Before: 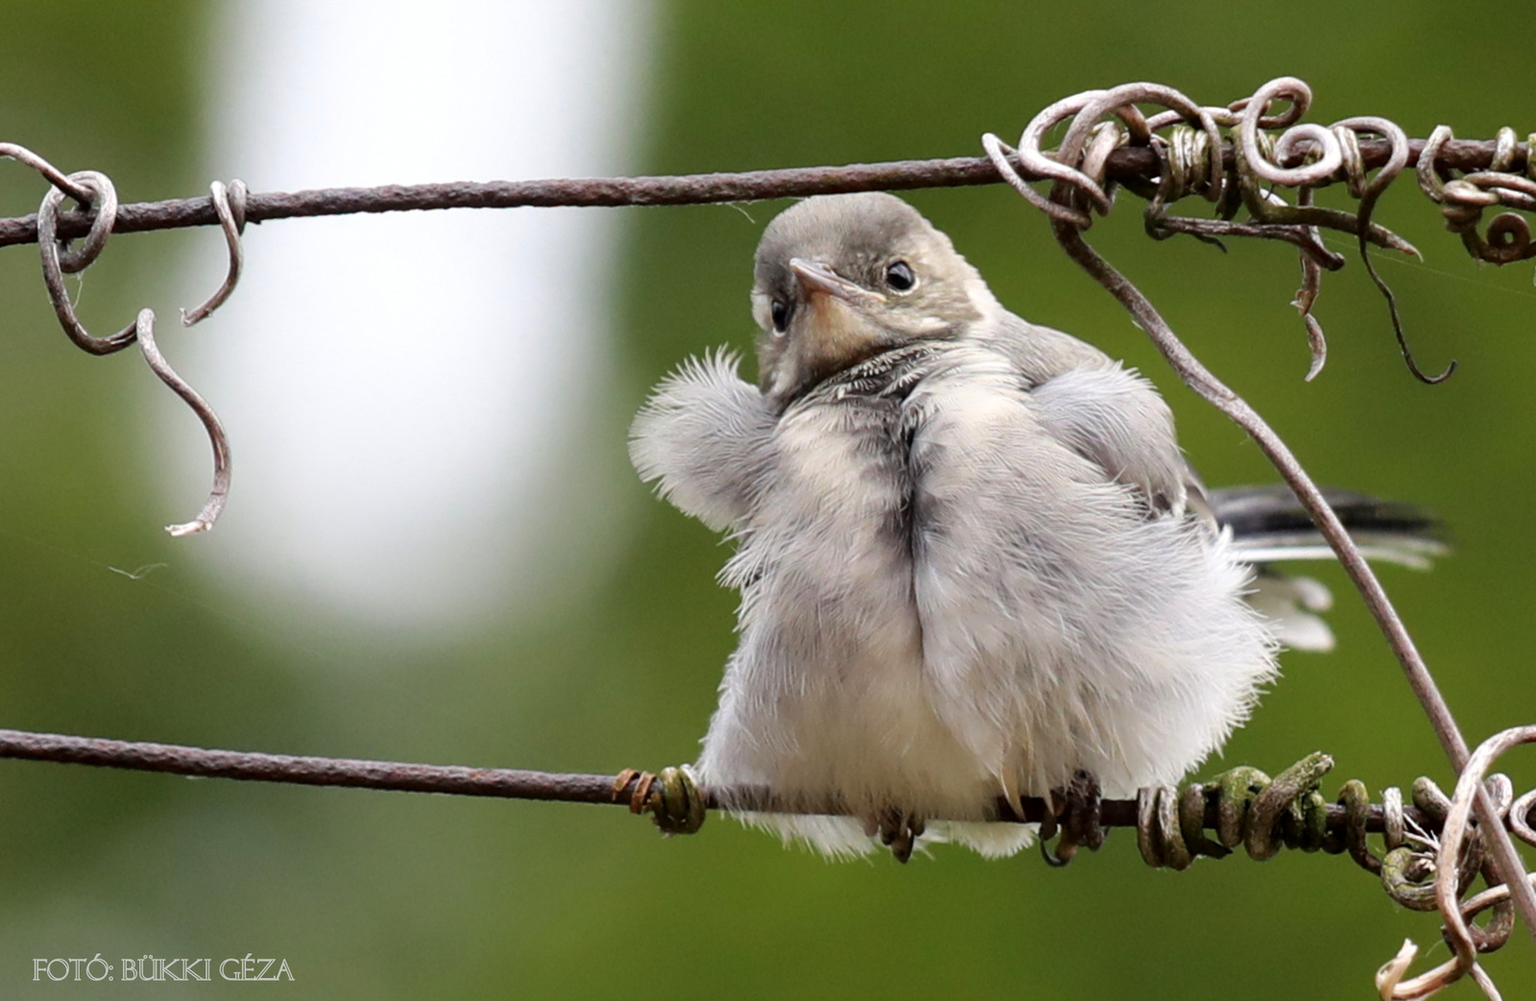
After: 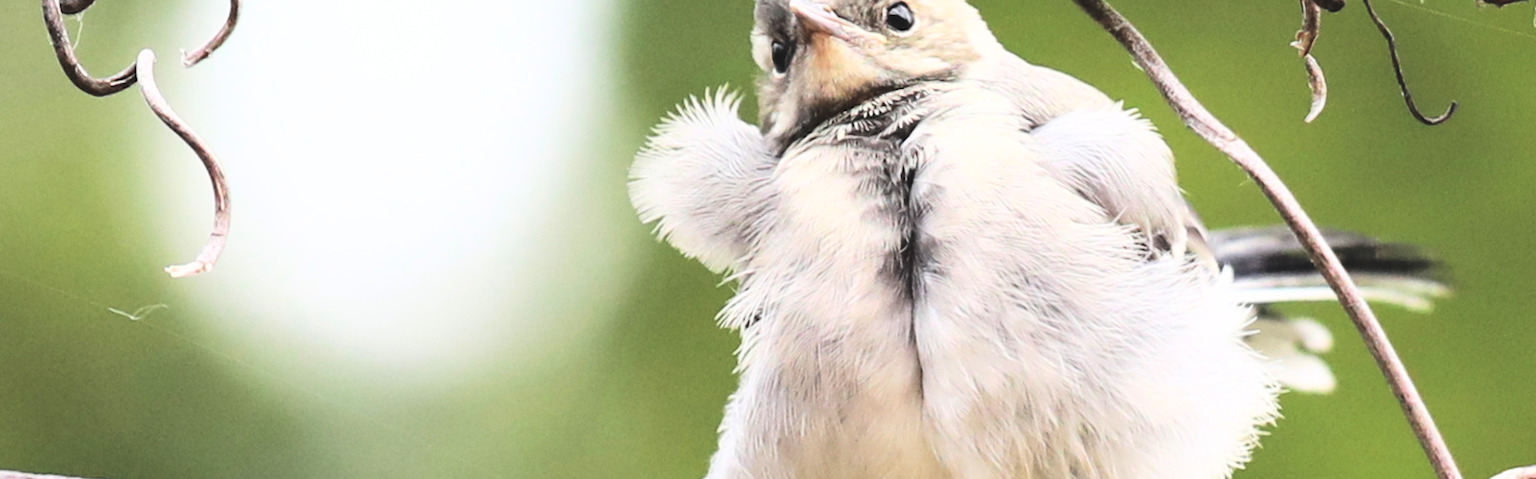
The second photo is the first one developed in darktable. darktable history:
base curve: curves: ch0 [(0, 0) (0.007, 0.004) (0.027, 0.03) (0.046, 0.07) (0.207, 0.54) (0.442, 0.872) (0.673, 0.972) (1, 1)]
crop and rotate: top 25.894%, bottom 26.246%
exposure: black level correction -0.015, exposure -0.135 EV, compensate highlight preservation false
